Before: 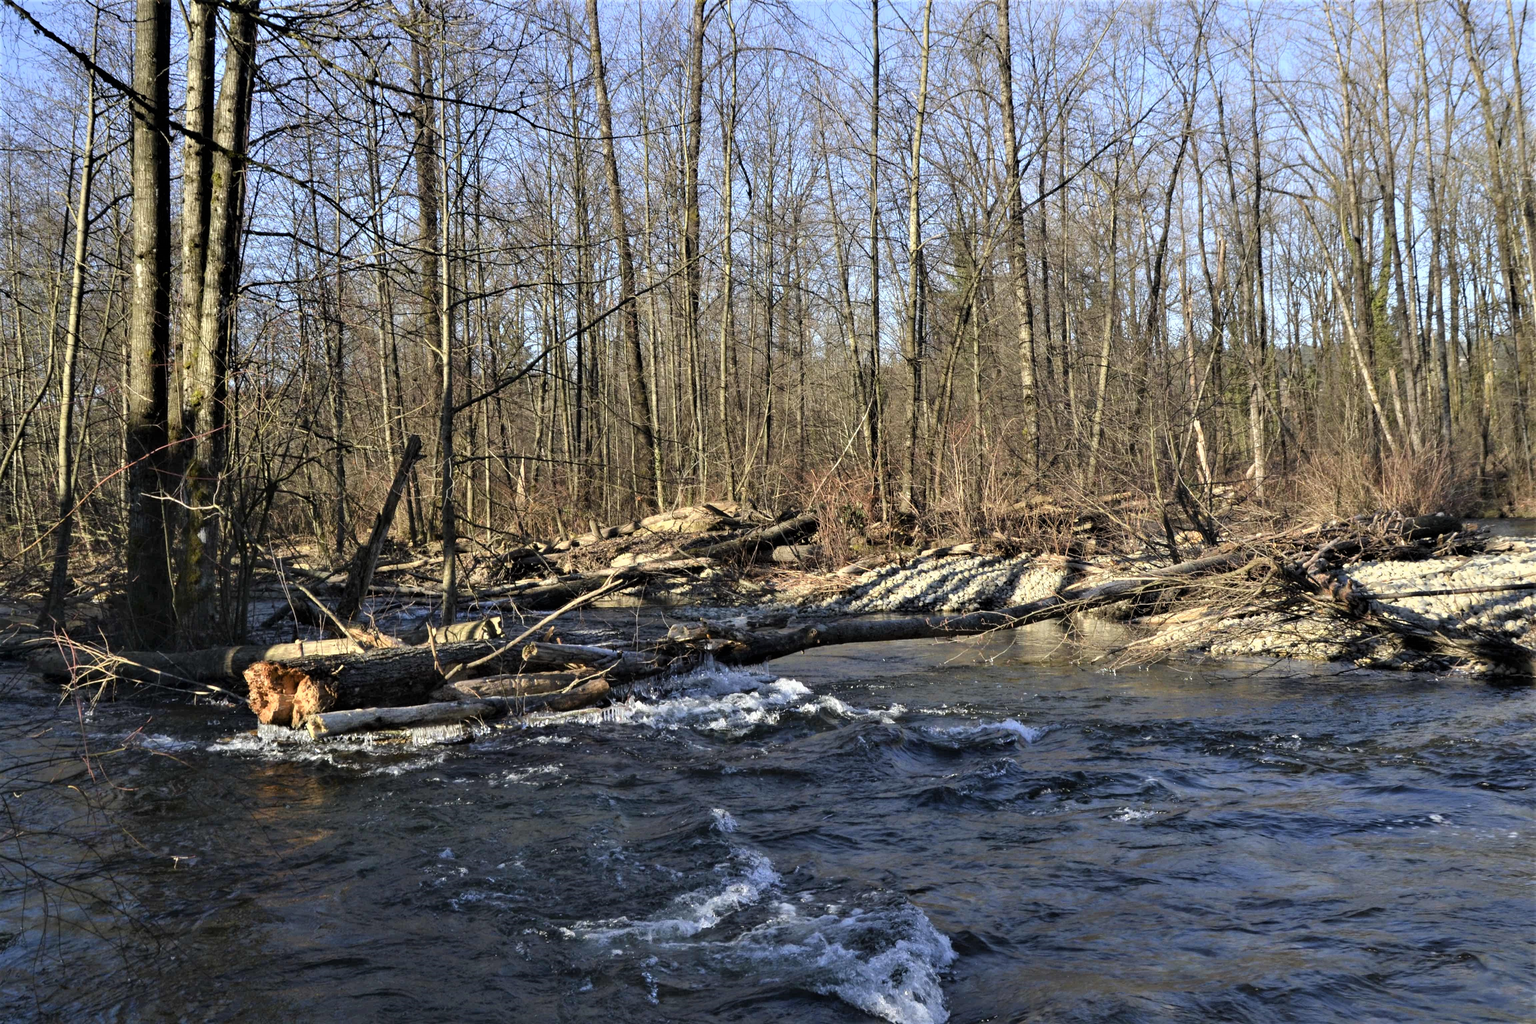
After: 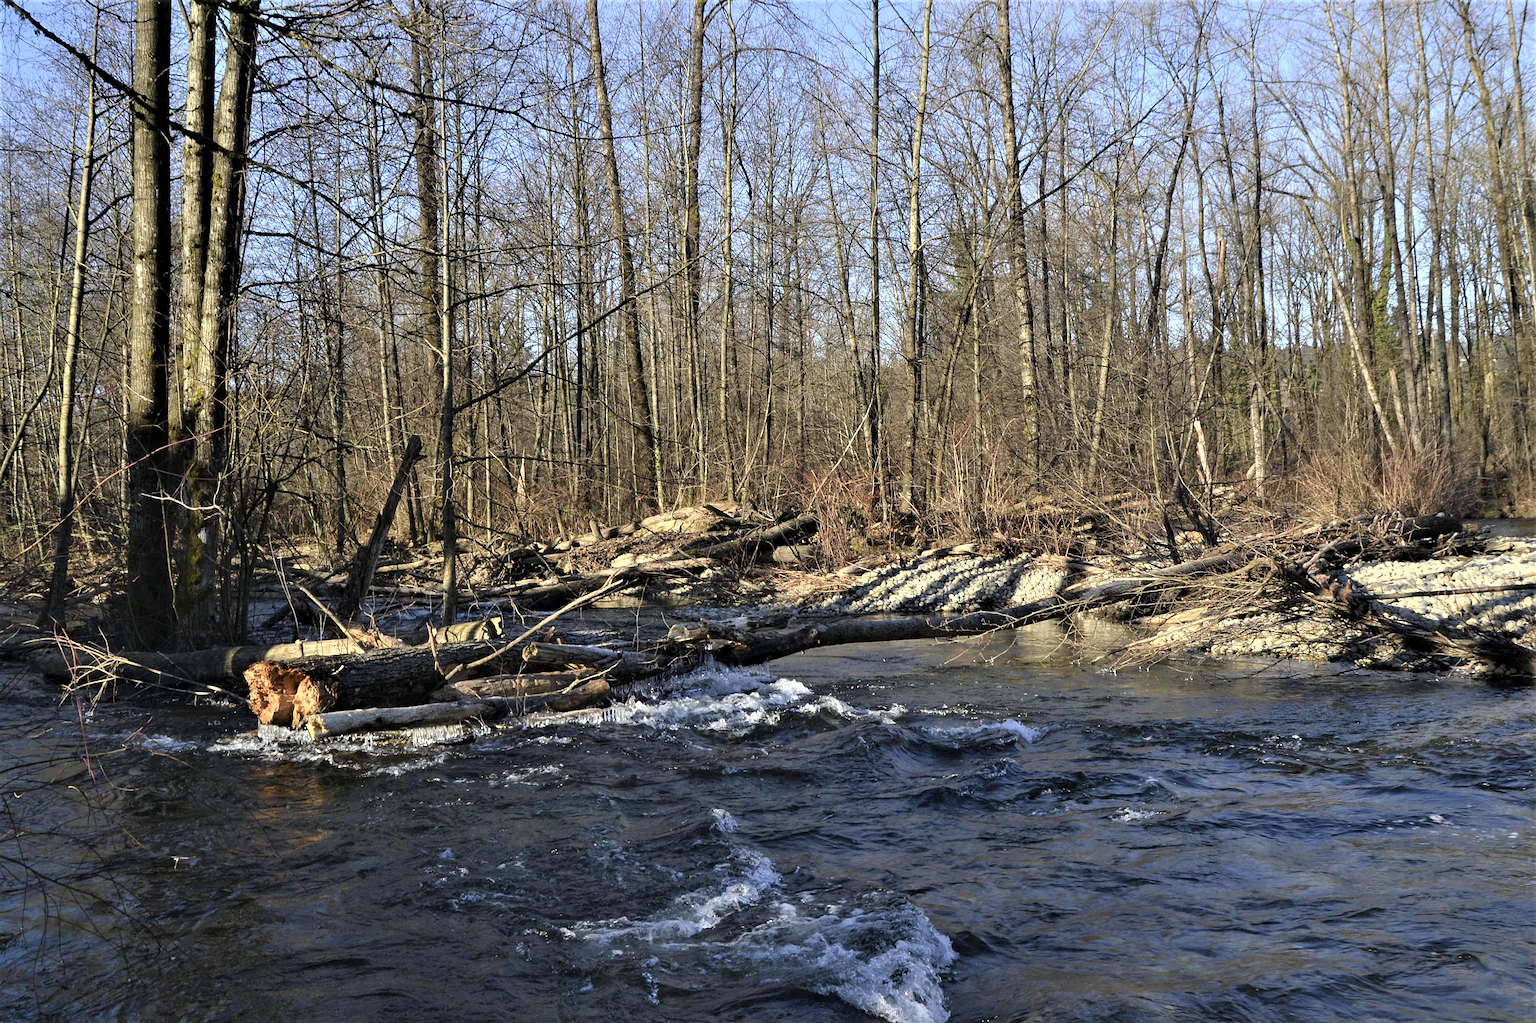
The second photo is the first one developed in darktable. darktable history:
crop: bottom 0.071%
sharpen: on, module defaults
